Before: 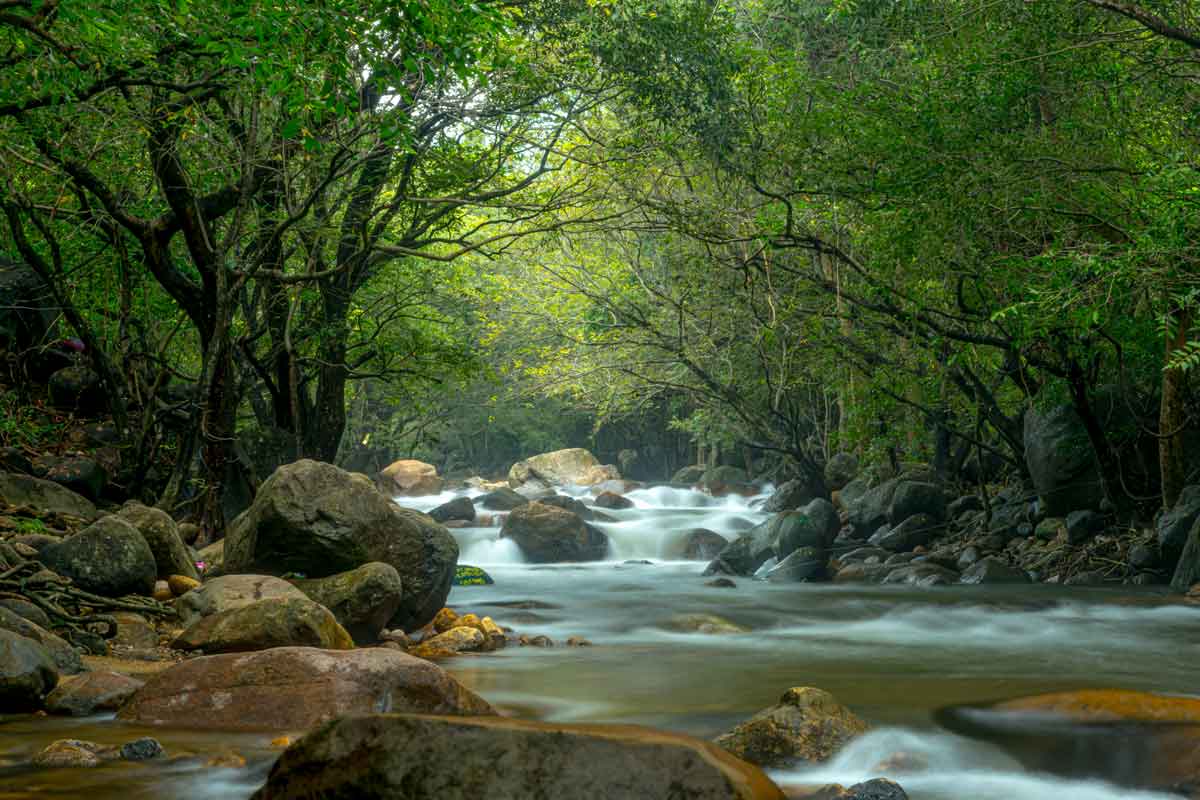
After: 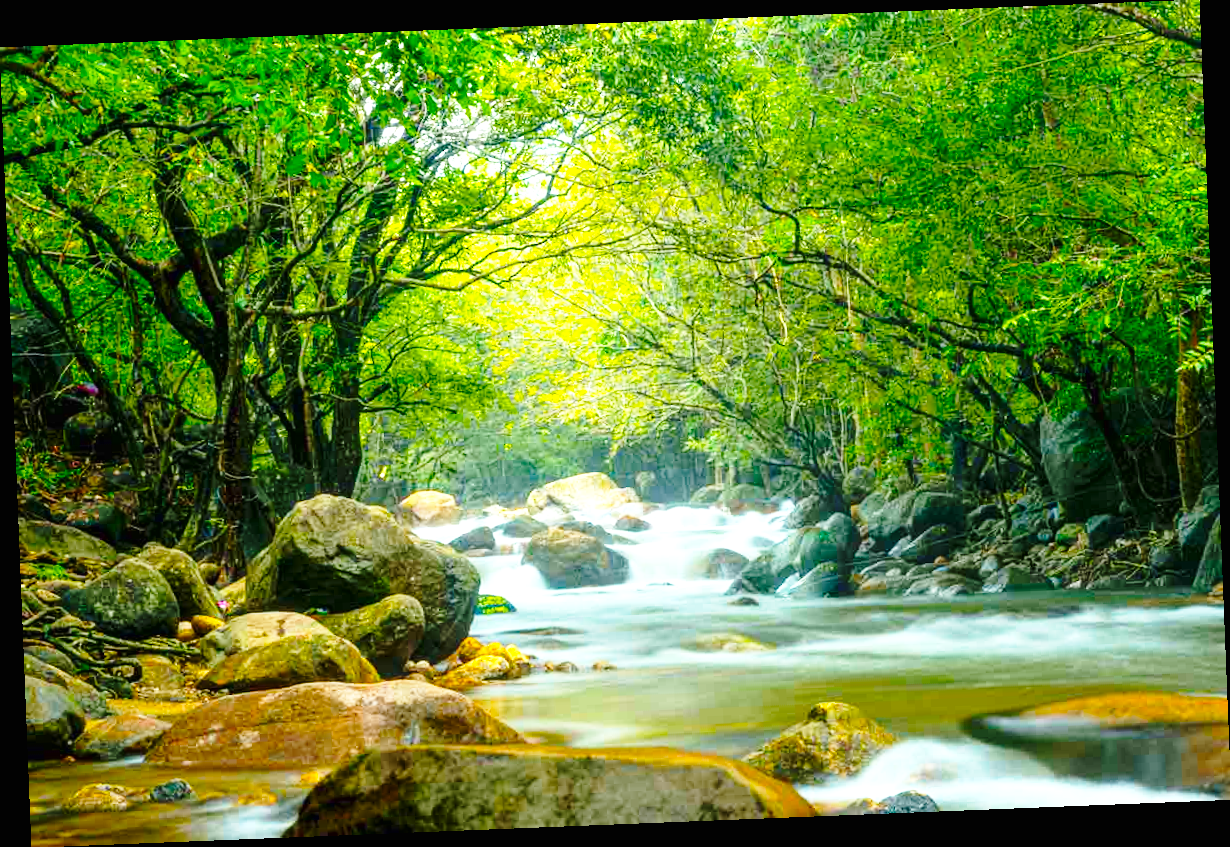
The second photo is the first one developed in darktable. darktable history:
rotate and perspective: rotation -2.29°, automatic cropping off
color balance rgb: linear chroma grading › global chroma 10%, perceptual saturation grading › global saturation 30%, global vibrance 10%
base curve: curves: ch0 [(0, 0) (0.028, 0.03) (0.121, 0.232) (0.46, 0.748) (0.859, 0.968) (1, 1)], preserve colors none
exposure: black level correction 0, exposure 1.1 EV, compensate exposure bias true, compensate highlight preservation false
